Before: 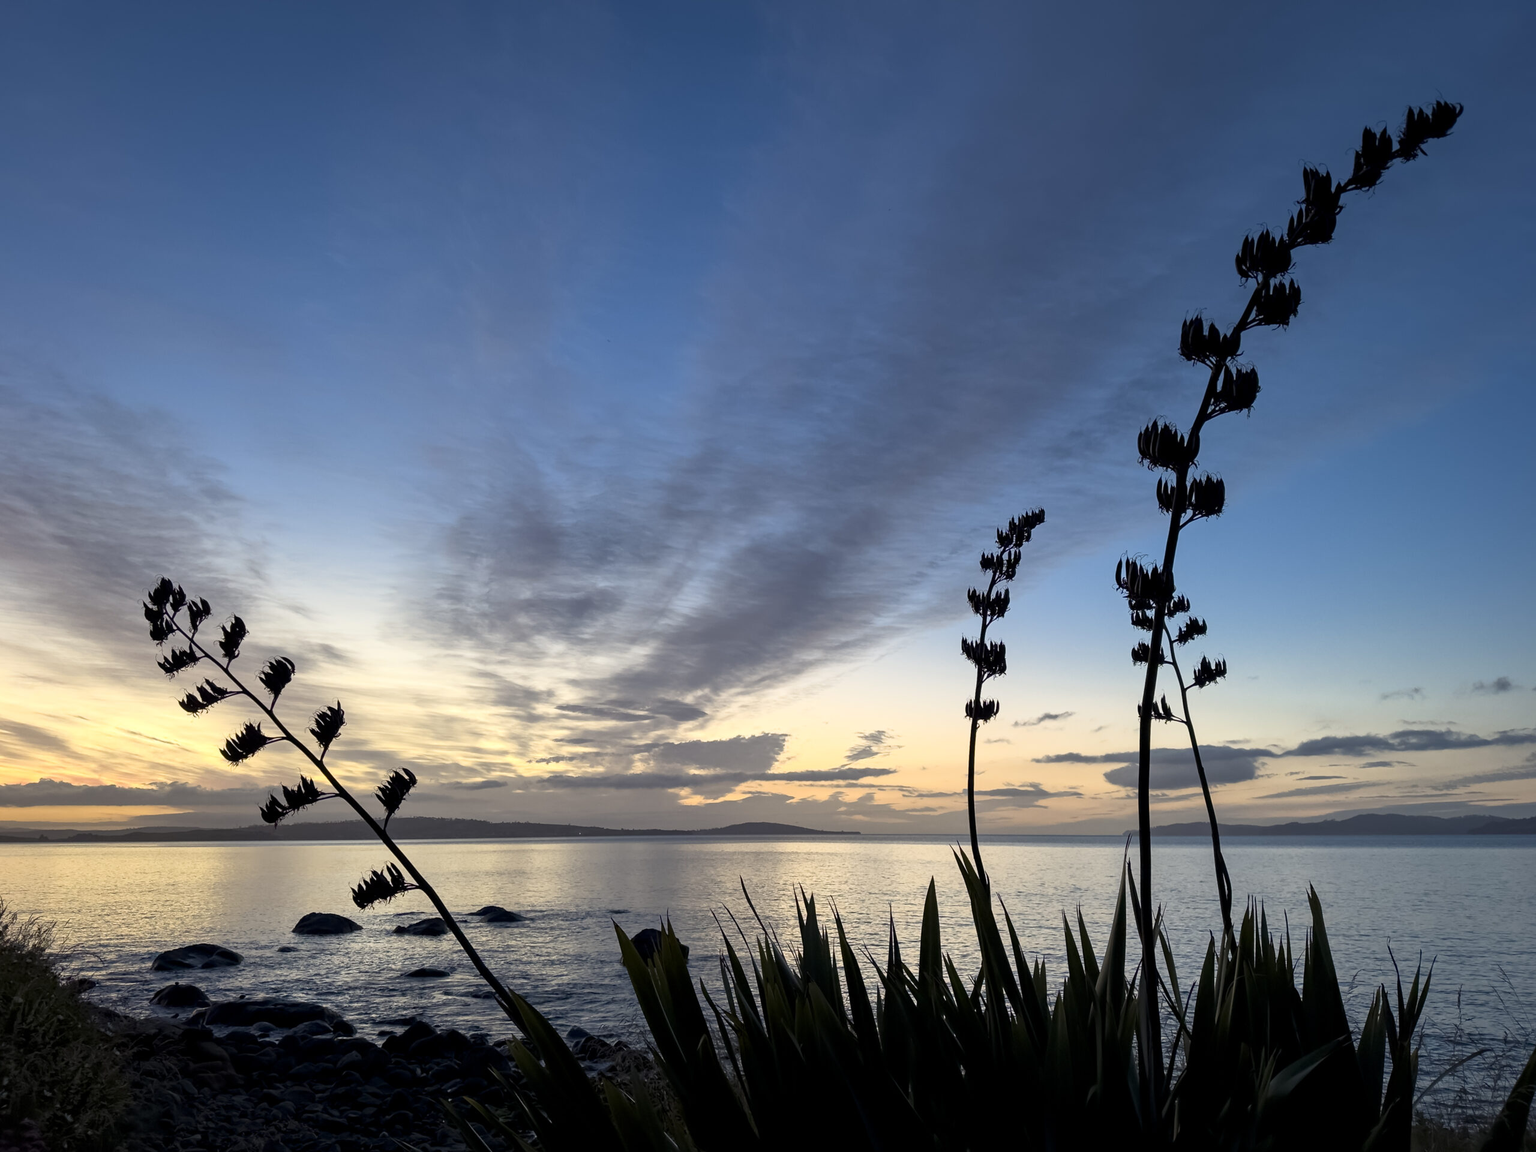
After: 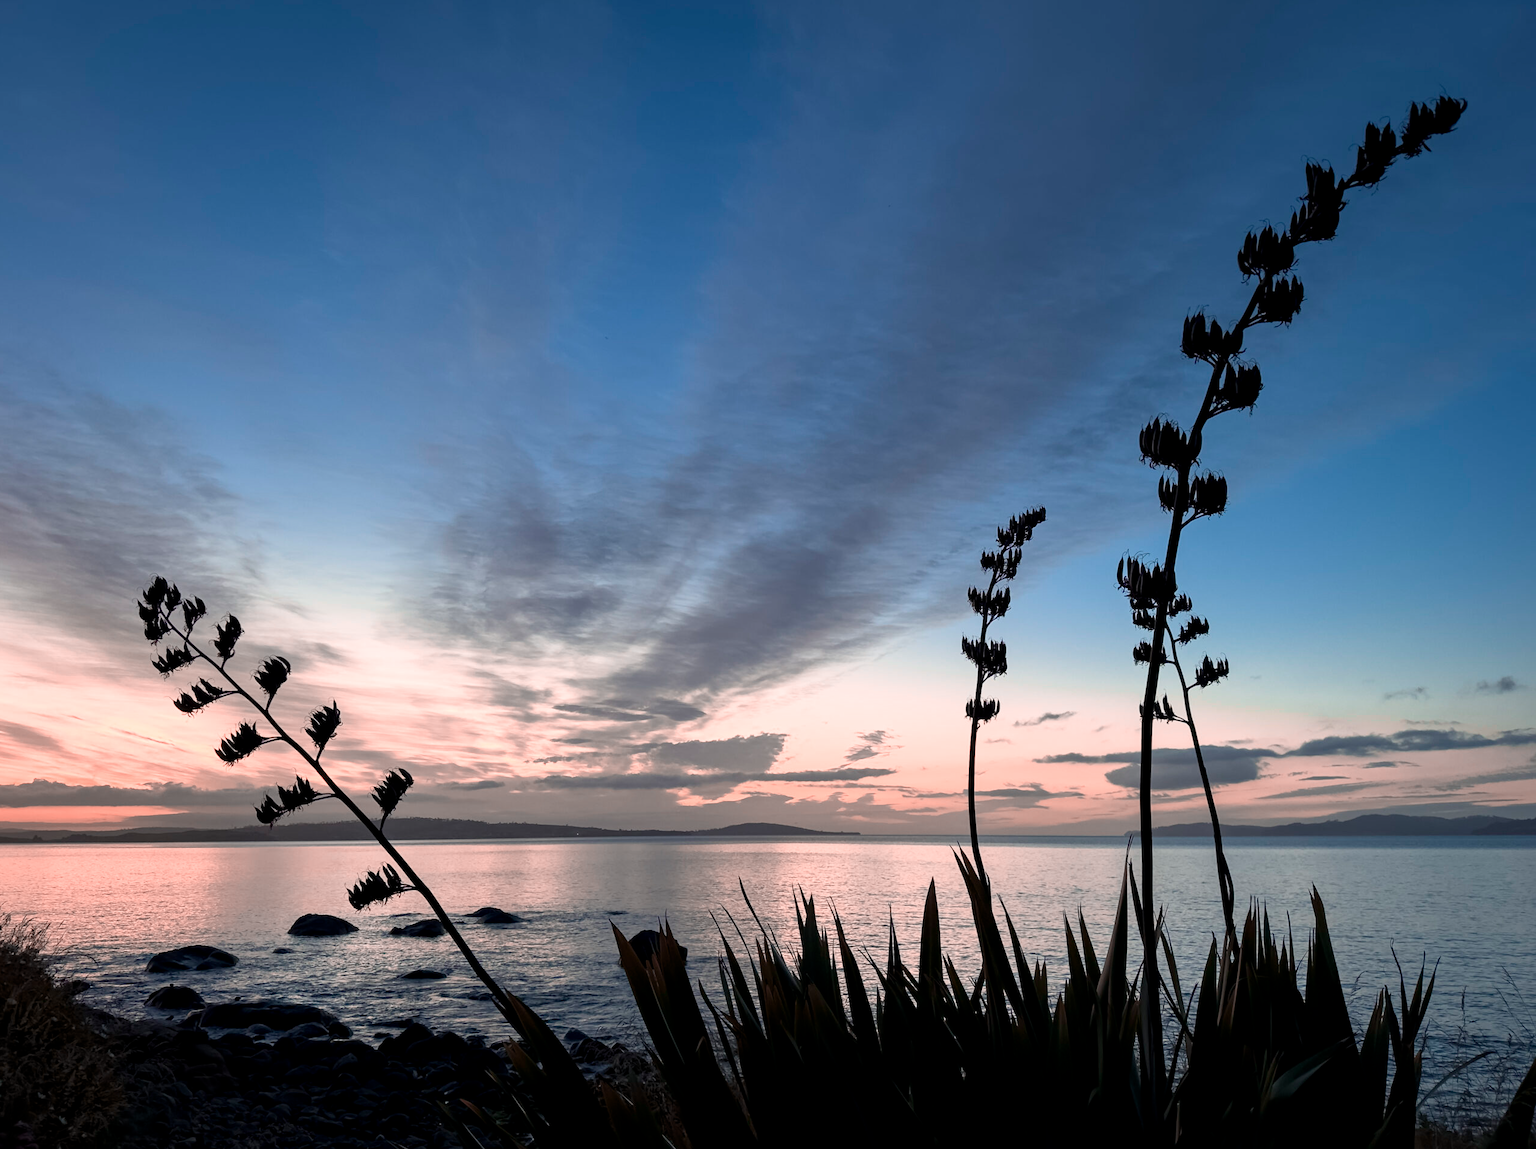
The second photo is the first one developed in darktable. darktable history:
crop: left 0.434%, top 0.485%, right 0.244%, bottom 0.386%
color zones: curves: ch2 [(0, 0.5) (0.084, 0.497) (0.323, 0.335) (0.4, 0.497) (1, 0.5)], process mode strong
